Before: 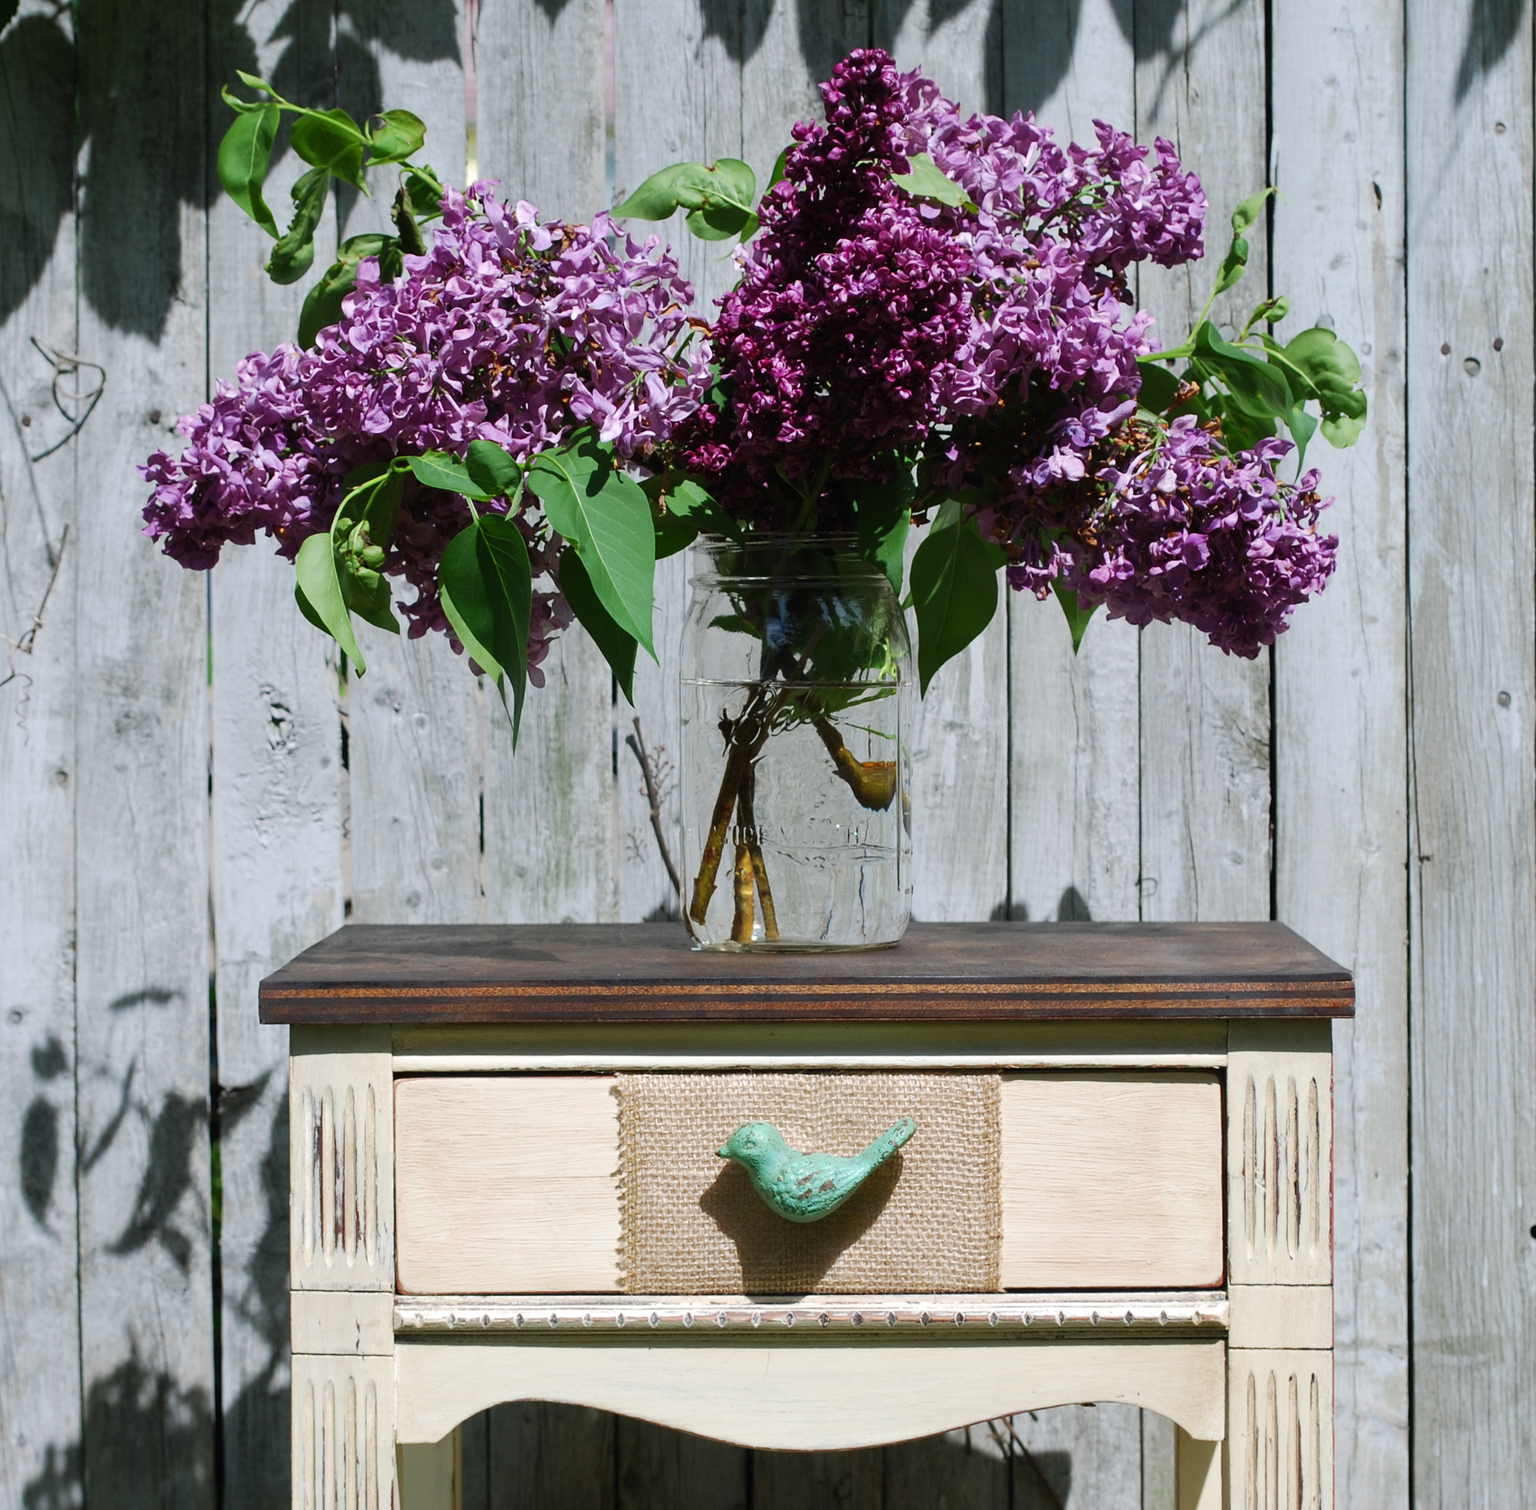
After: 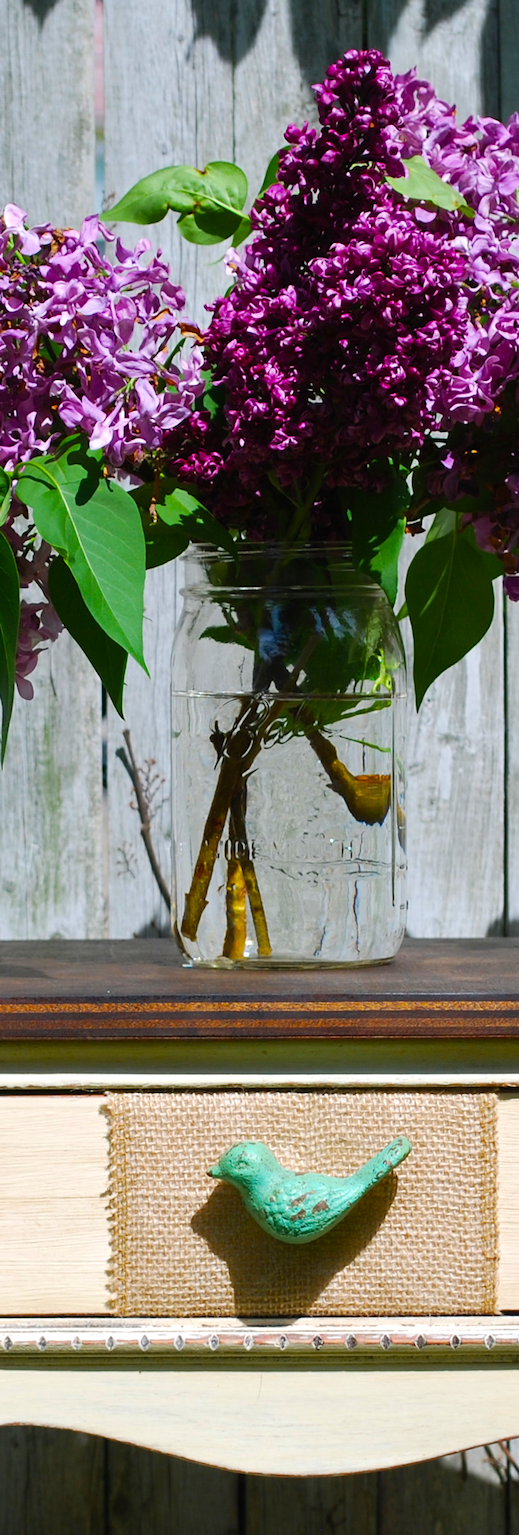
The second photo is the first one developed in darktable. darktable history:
crop: left 33.36%, right 33.36%
color balance rgb: perceptual saturation grading › global saturation 40%, global vibrance 15%
tone equalizer: on, module defaults
exposure: exposure 0.131 EV, compensate highlight preservation false
base curve: preserve colors none
